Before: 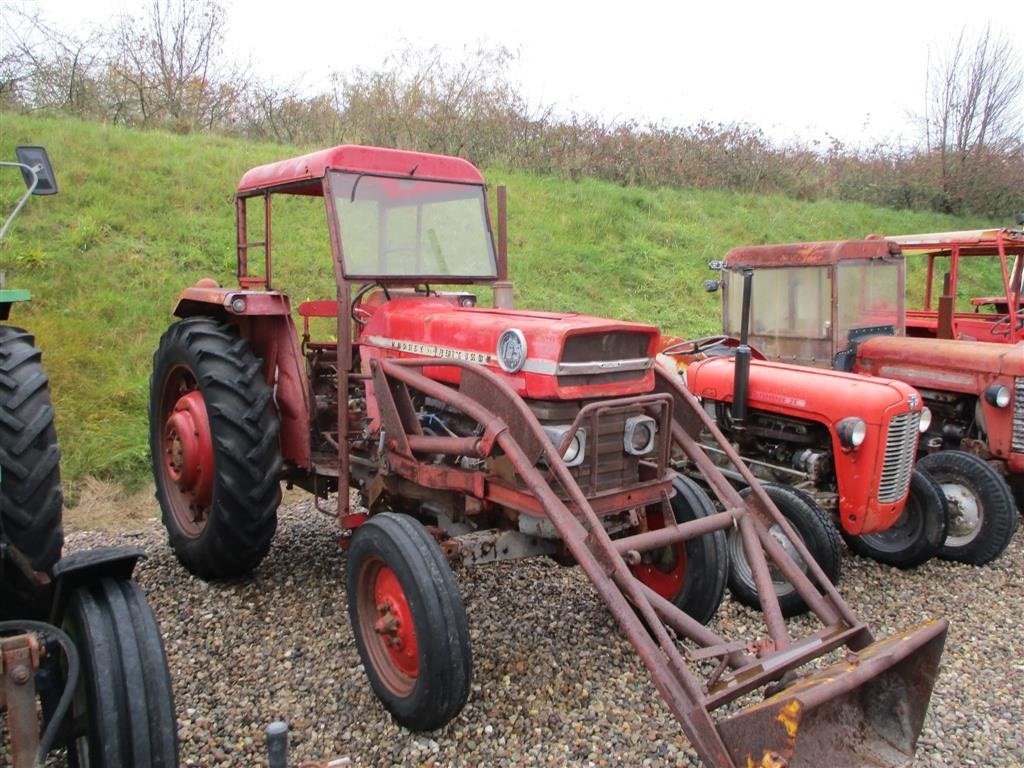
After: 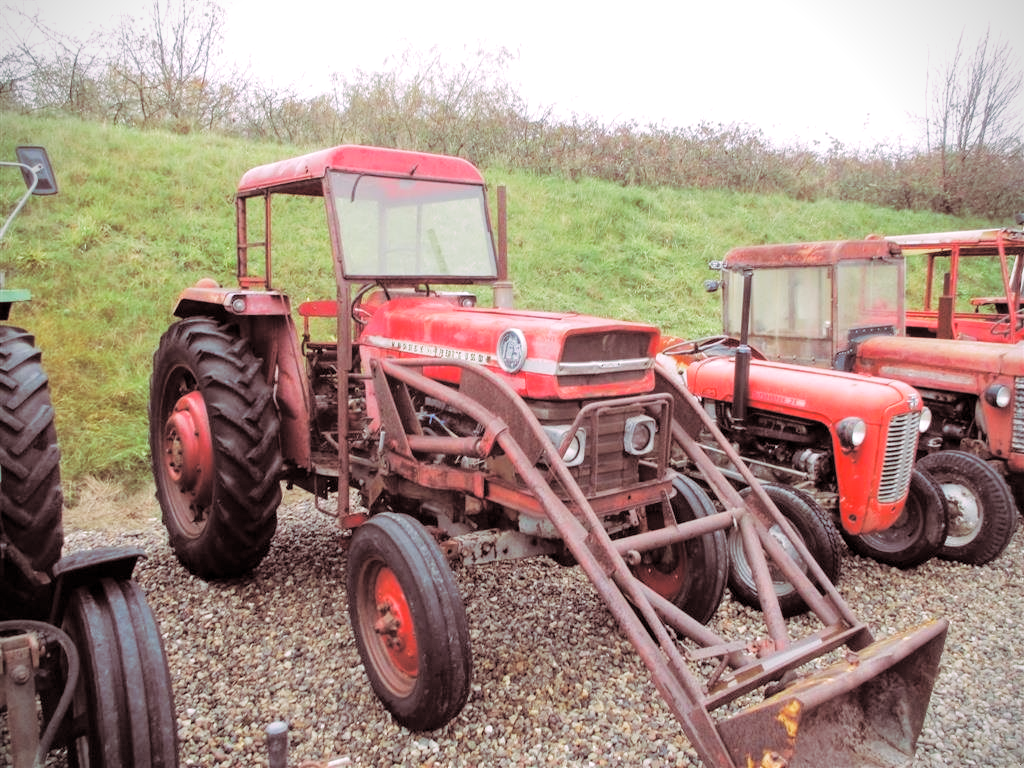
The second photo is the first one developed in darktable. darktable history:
local contrast: highlights 100%, shadows 100%, detail 120%, midtone range 0.2
haze removal: strength 0.29, distance 0.25, compatibility mode true, adaptive false
filmic: grey point source 18, black point source -8.65, white point source 2.45, grey point target 18, white point target 100, output power 2.2, latitude stops 2, contrast 1.5, saturation 100, global saturation 100
vignetting: fall-off start 91.19%
split-toning: highlights › hue 298.8°, highlights › saturation 0.73, compress 41.76%
contrast brightness saturation: brightness 0.28
vibrance: on, module defaults
